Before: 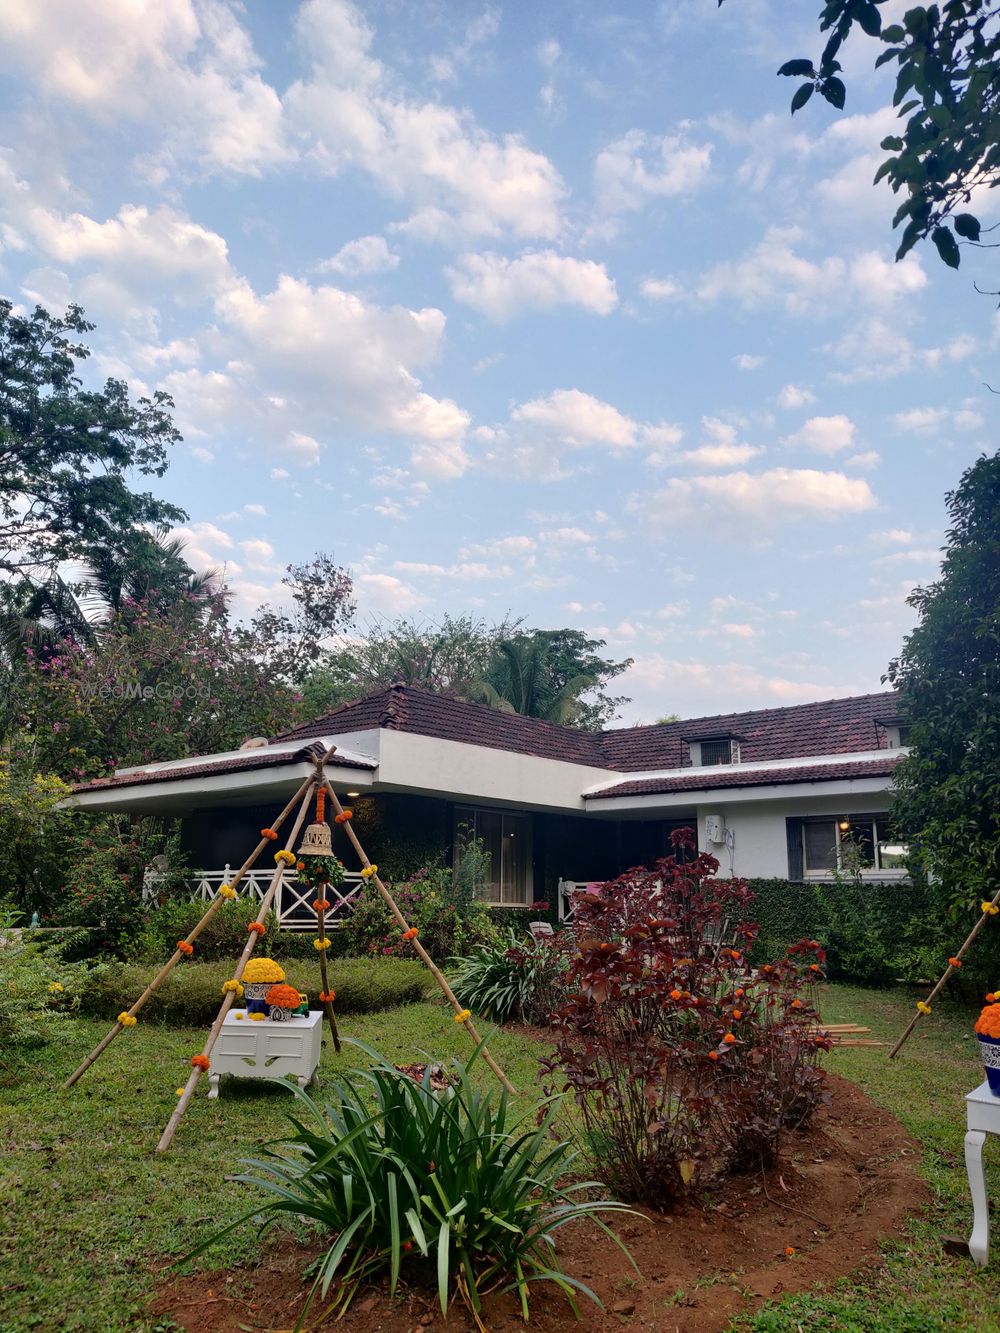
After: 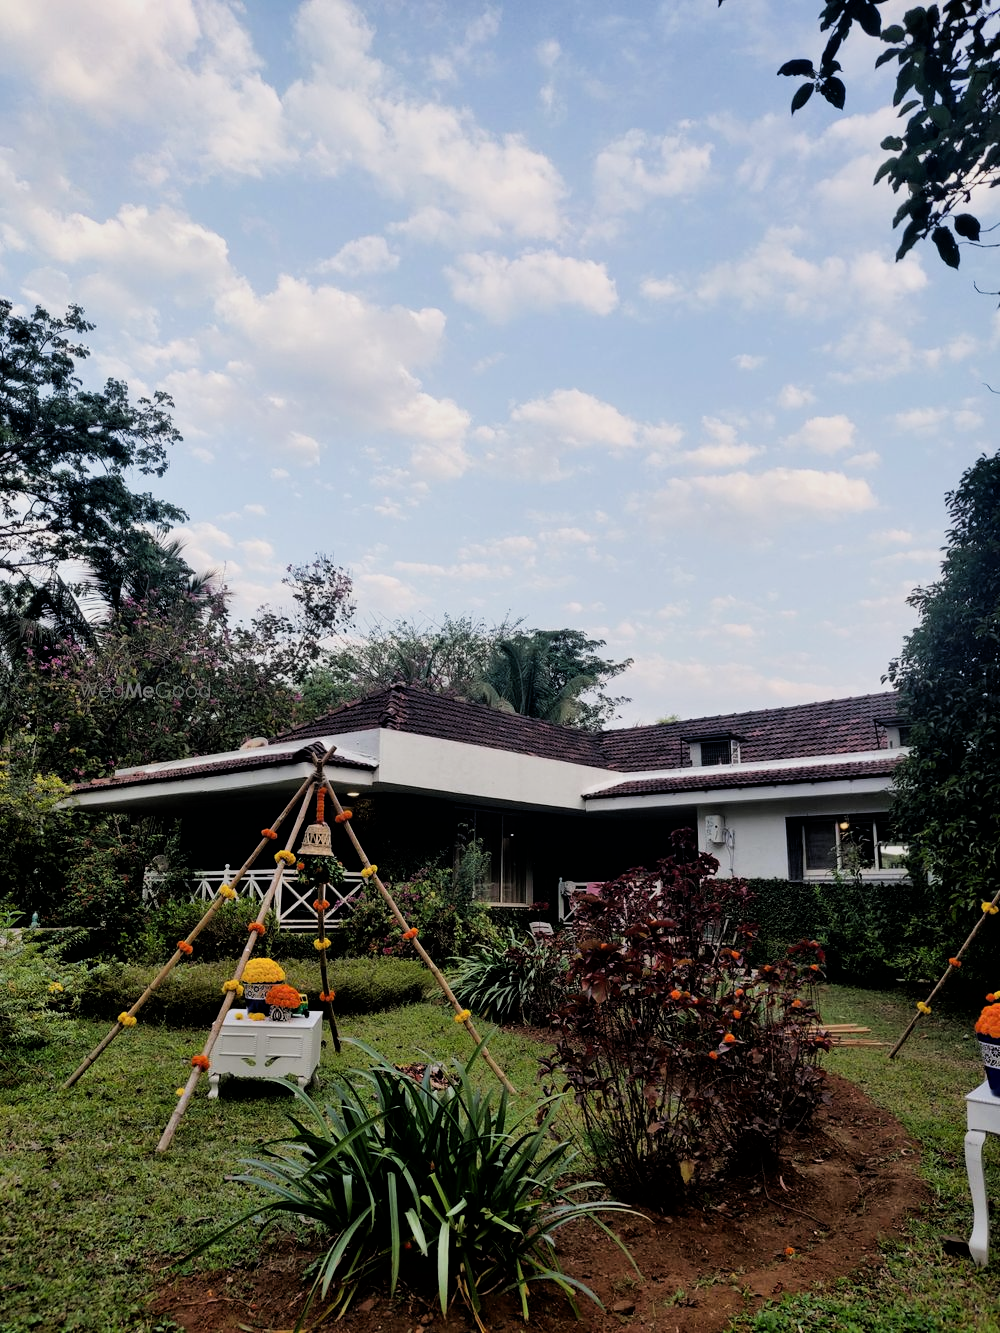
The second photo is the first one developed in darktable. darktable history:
filmic rgb: black relative exposure -5.13 EV, white relative exposure 3.53 EV, hardness 3.18, contrast 1.3, highlights saturation mix -49.01%
